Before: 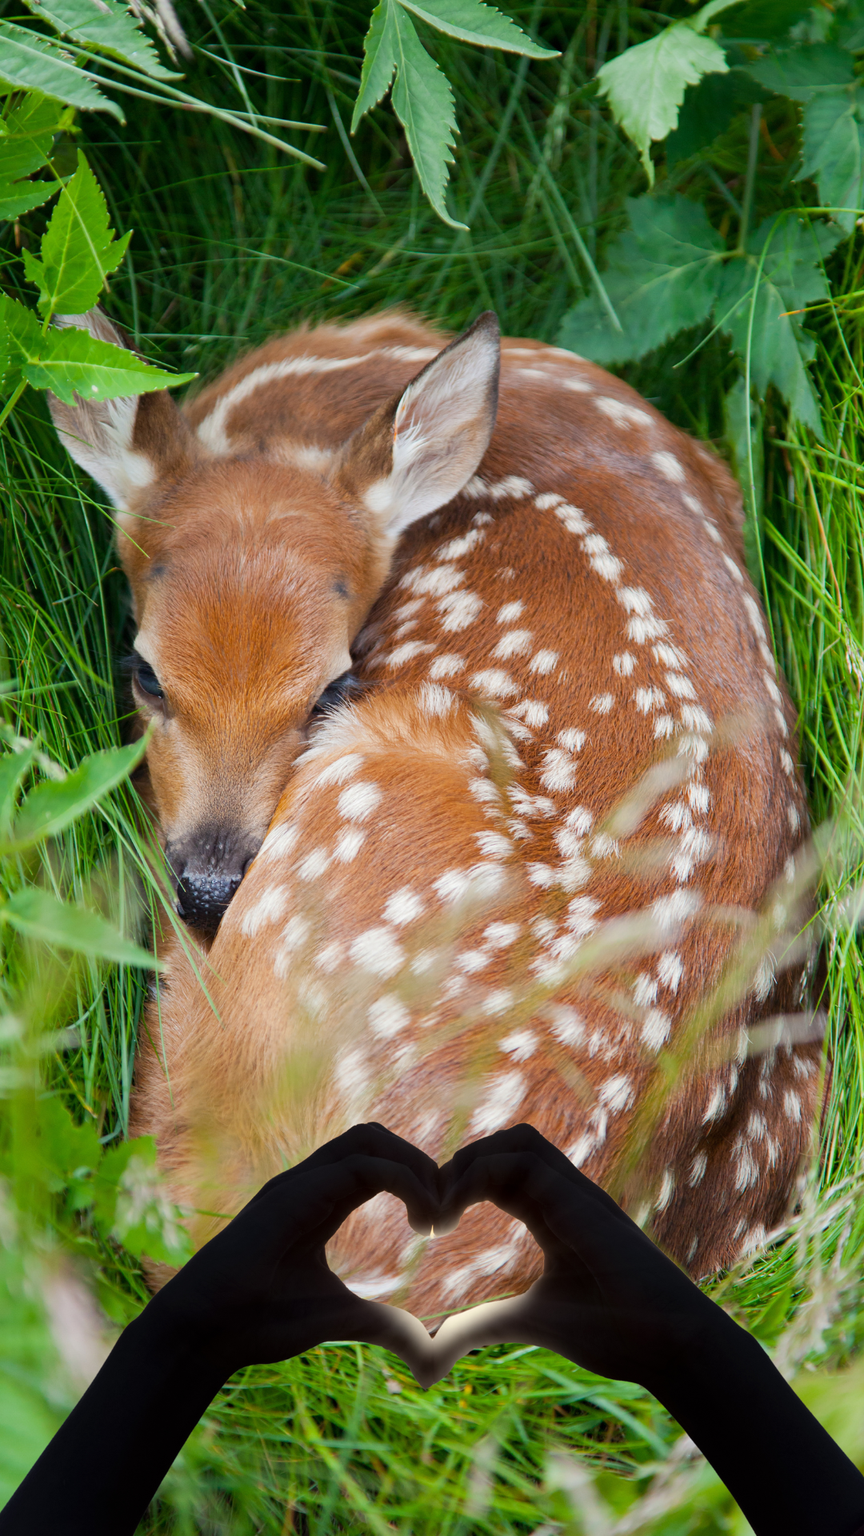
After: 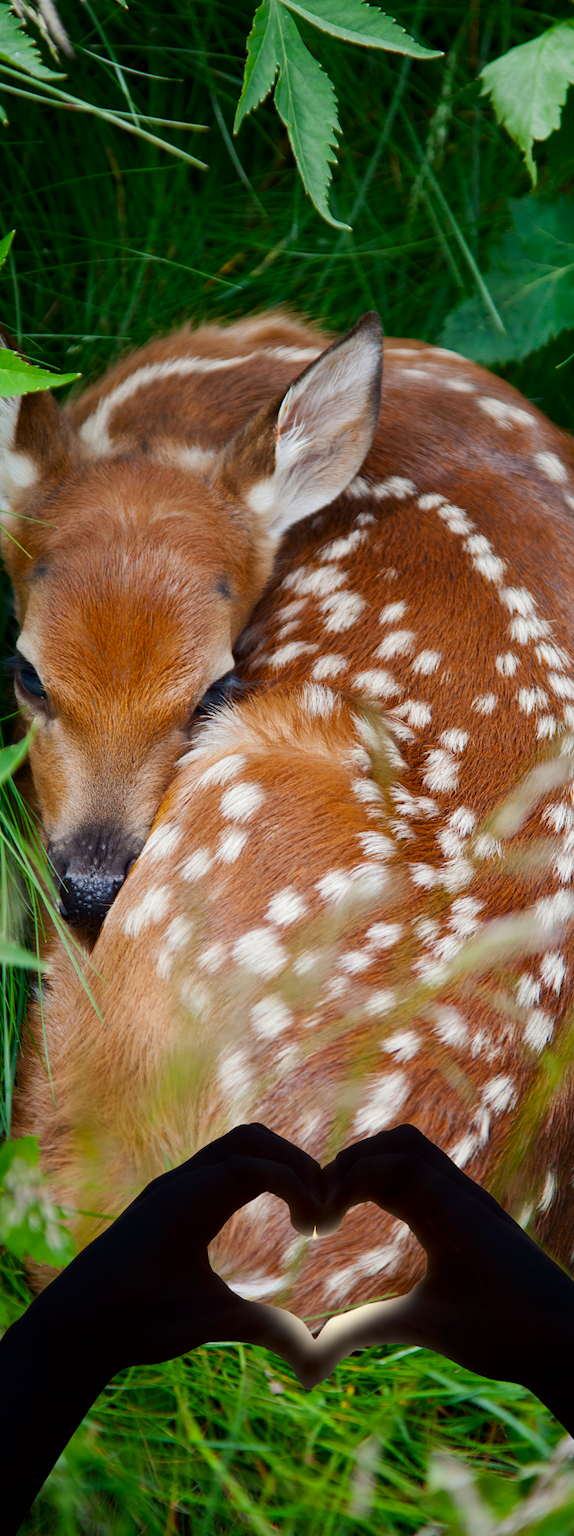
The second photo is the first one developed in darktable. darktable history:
tone equalizer: on, module defaults
contrast brightness saturation: contrast 0.069, brightness -0.149, saturation 0.114
crop and rotate: left 13.7%, right 19.766%
